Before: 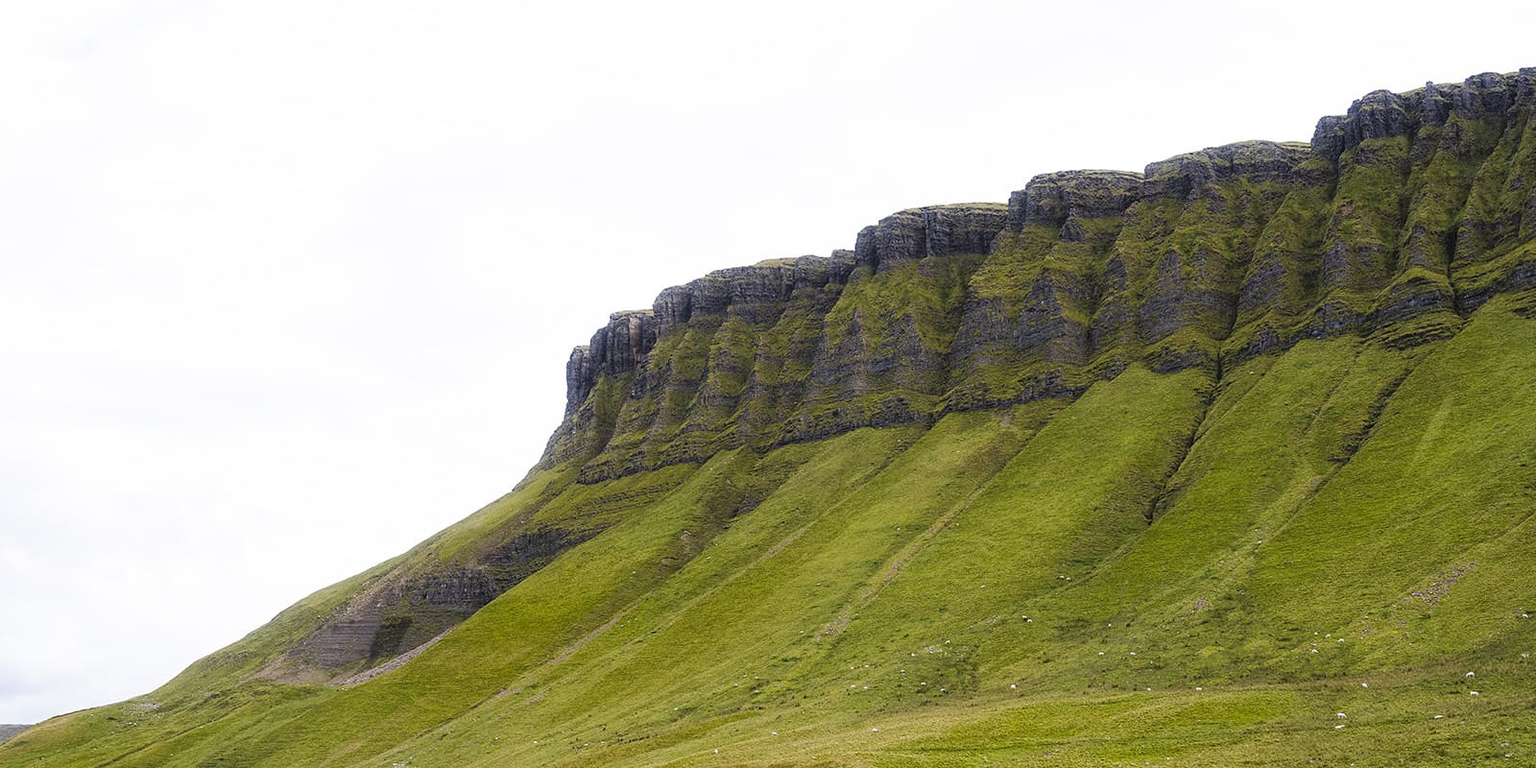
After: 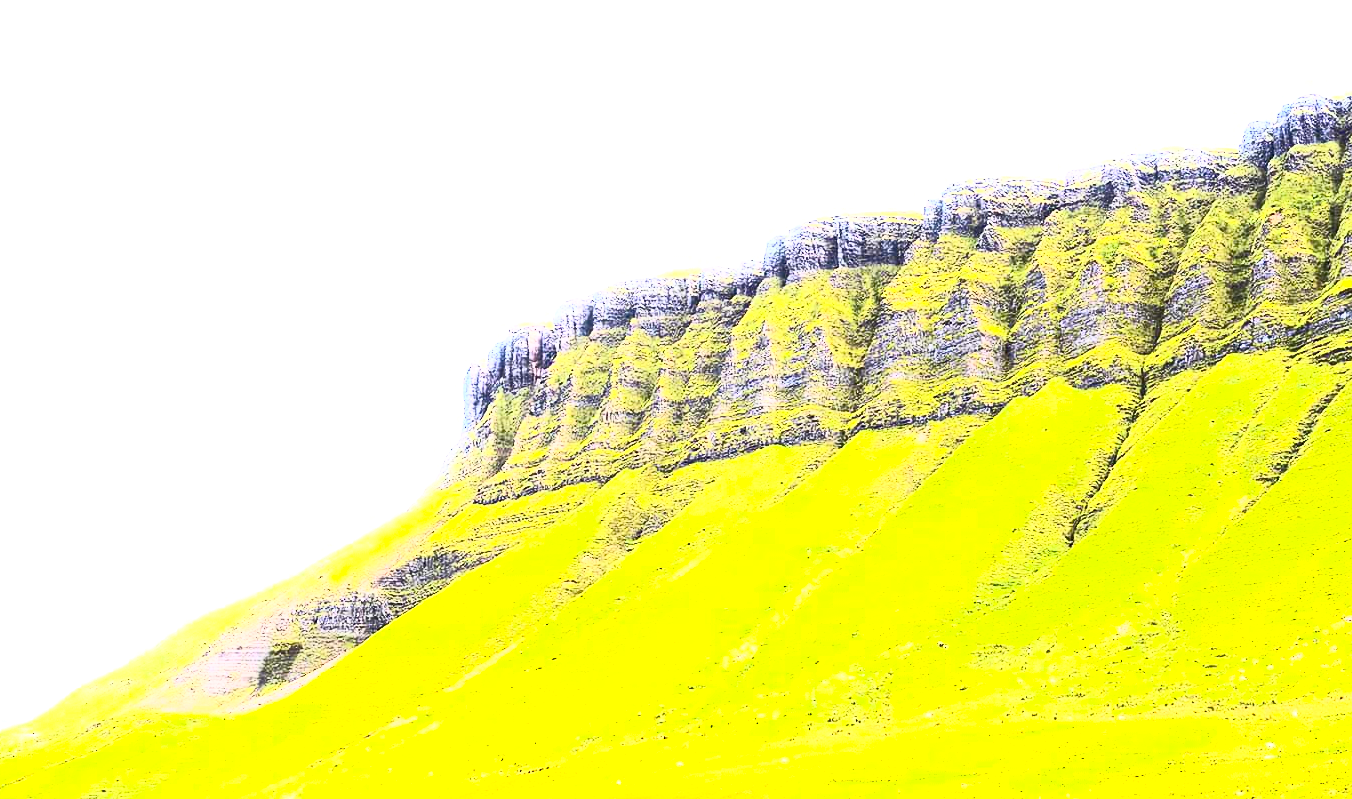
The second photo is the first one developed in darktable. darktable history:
crop: left 7.949%, right 7.494%
contrast brightness saturation: contrast 0.839, brightness 0.605, saturation 0.579
exposure: black level correction 0.001, exposure 1.855 EV, compensate highlight preservation false
haze removal: compatibility mode true, adaptive false
